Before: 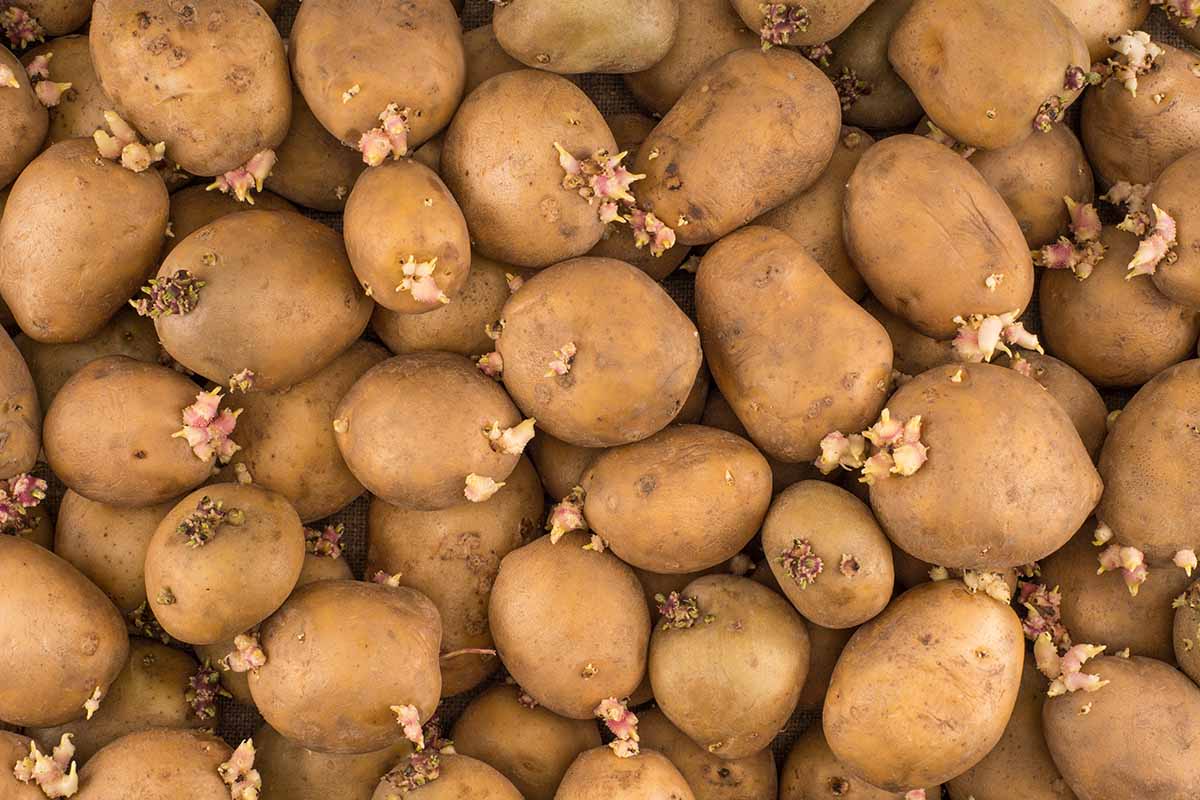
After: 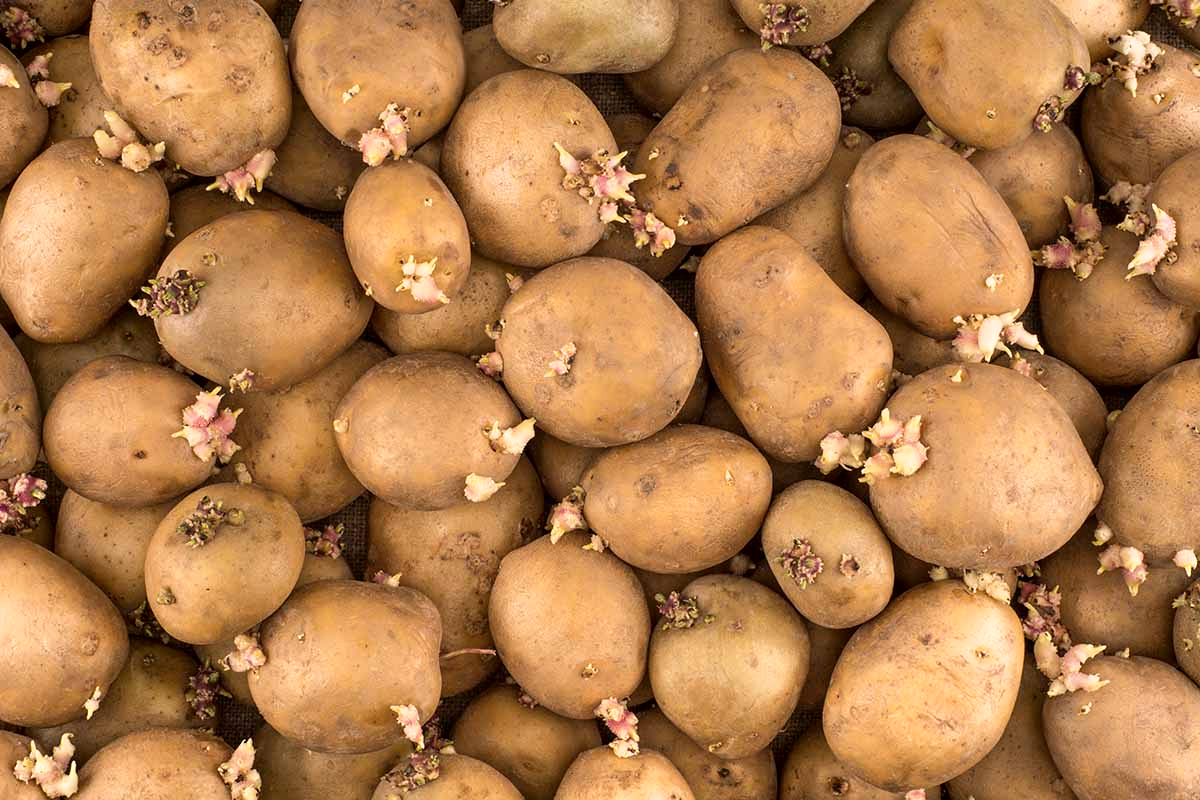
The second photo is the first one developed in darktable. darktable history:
color balance rgb: perceptual saturation grading › global saturation 0.51%
shadows and highlights: shadows -64, white point adjustment -5.14, highlights 60.9
exposure: exposure 0.202 EV, compensate highlight preservation false
contrast brightness saturation: saturation -0.053
